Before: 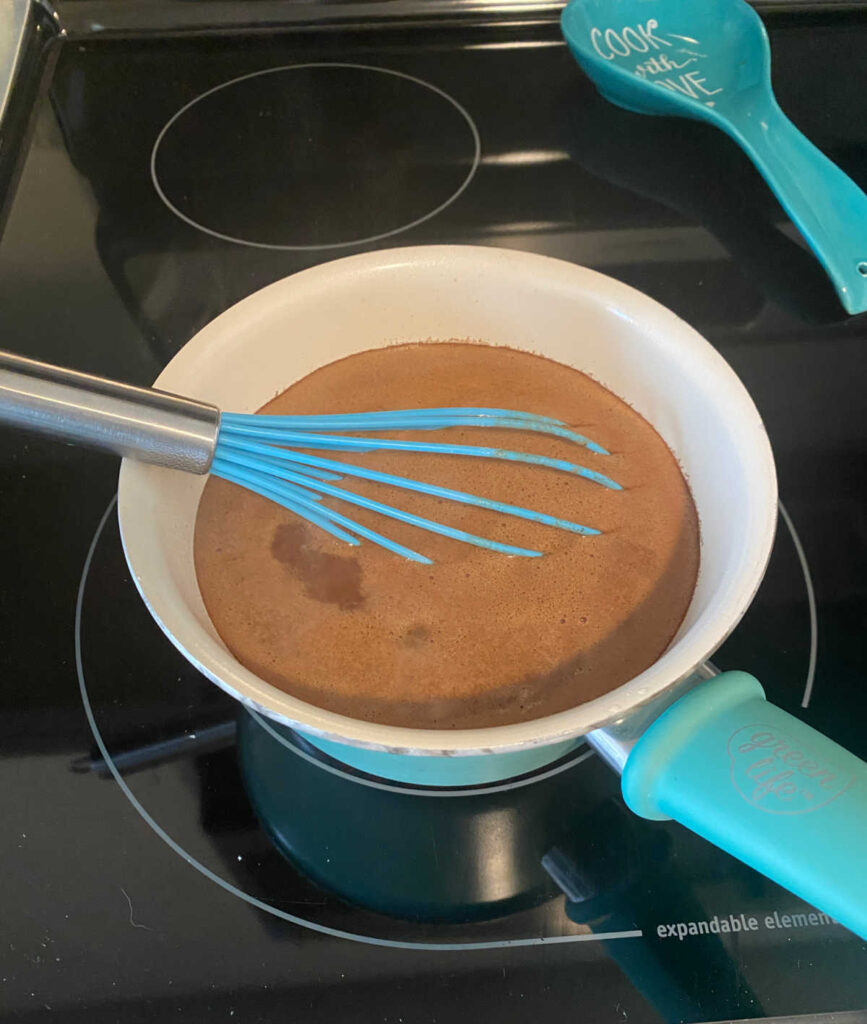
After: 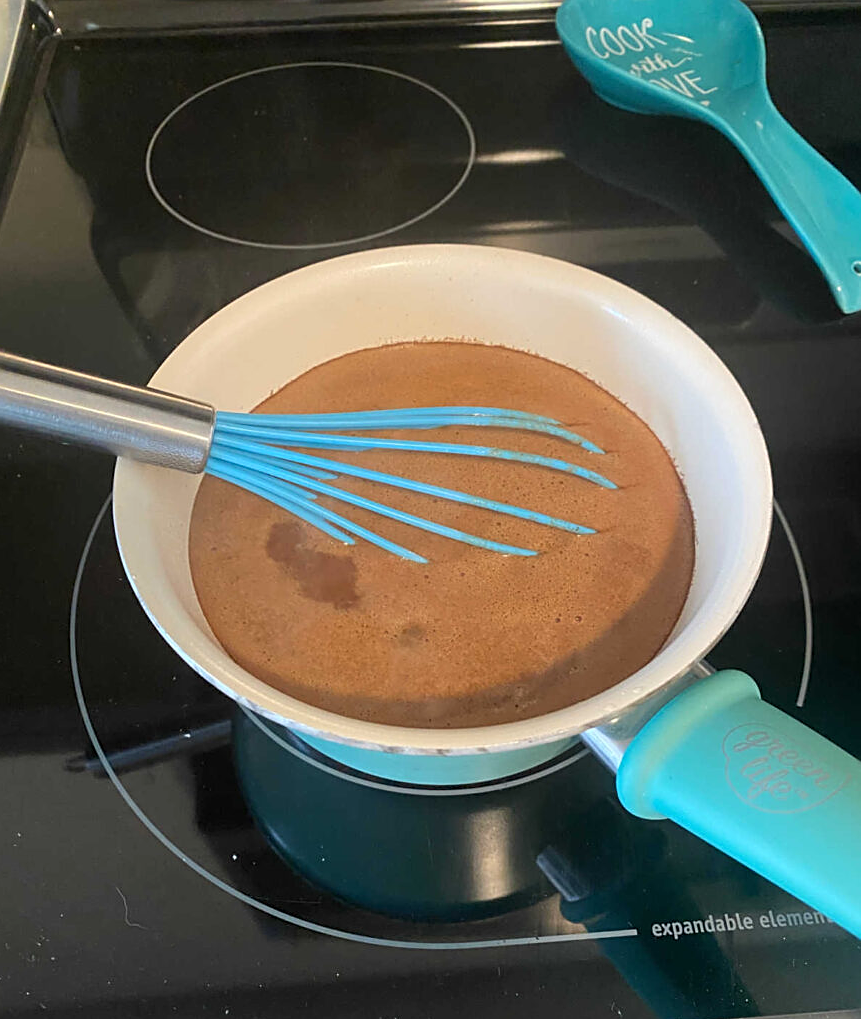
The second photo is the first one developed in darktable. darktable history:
crop and rotate: left 0.614%, top 0.179%, bottom 0.309%
sharpen: on, module defaults
base curve: curves: ch0 [(0, 0) (0.472, 0.508) (1, 1)]
